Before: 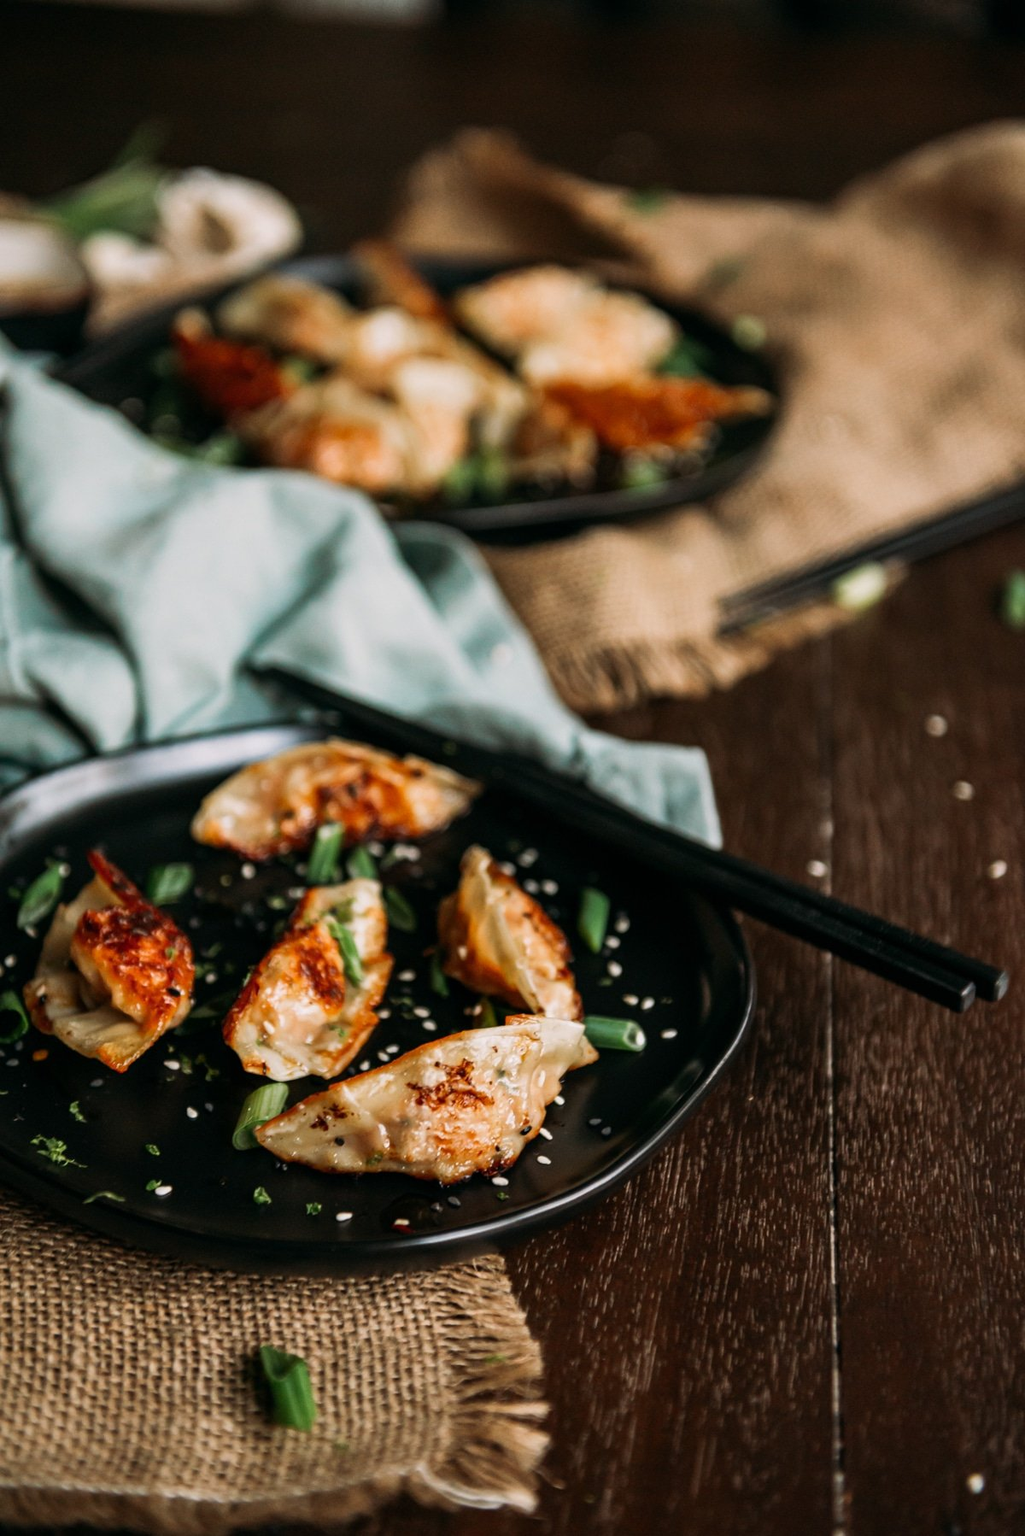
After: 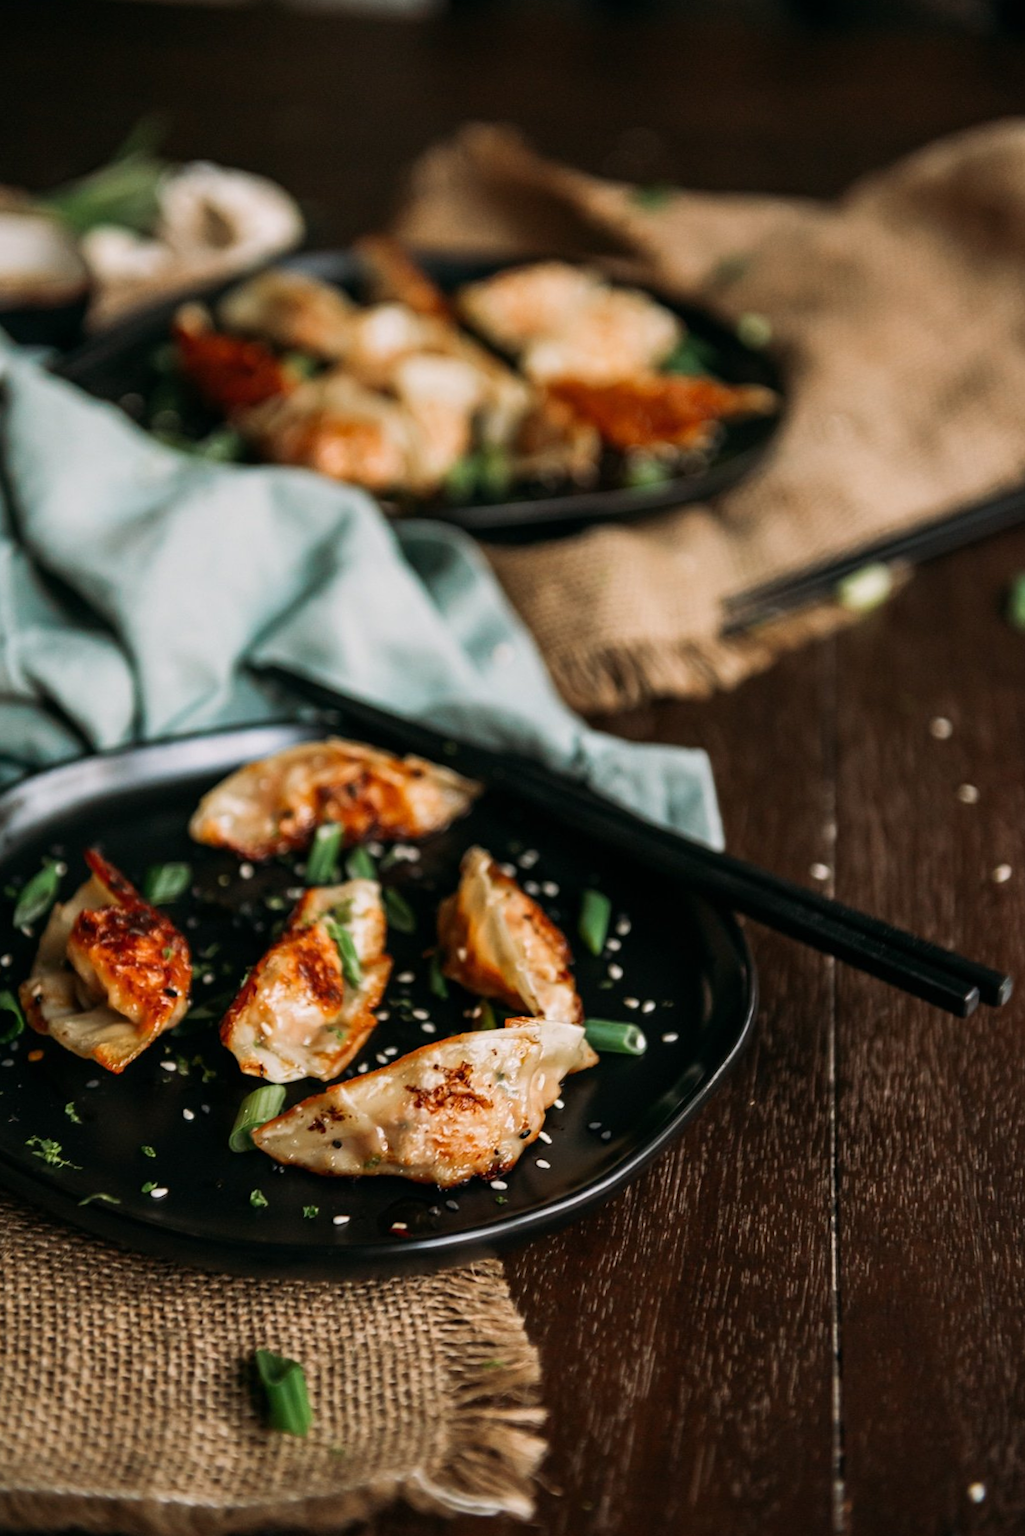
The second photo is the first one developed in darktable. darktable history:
crop and rotate: angle -0.306°
